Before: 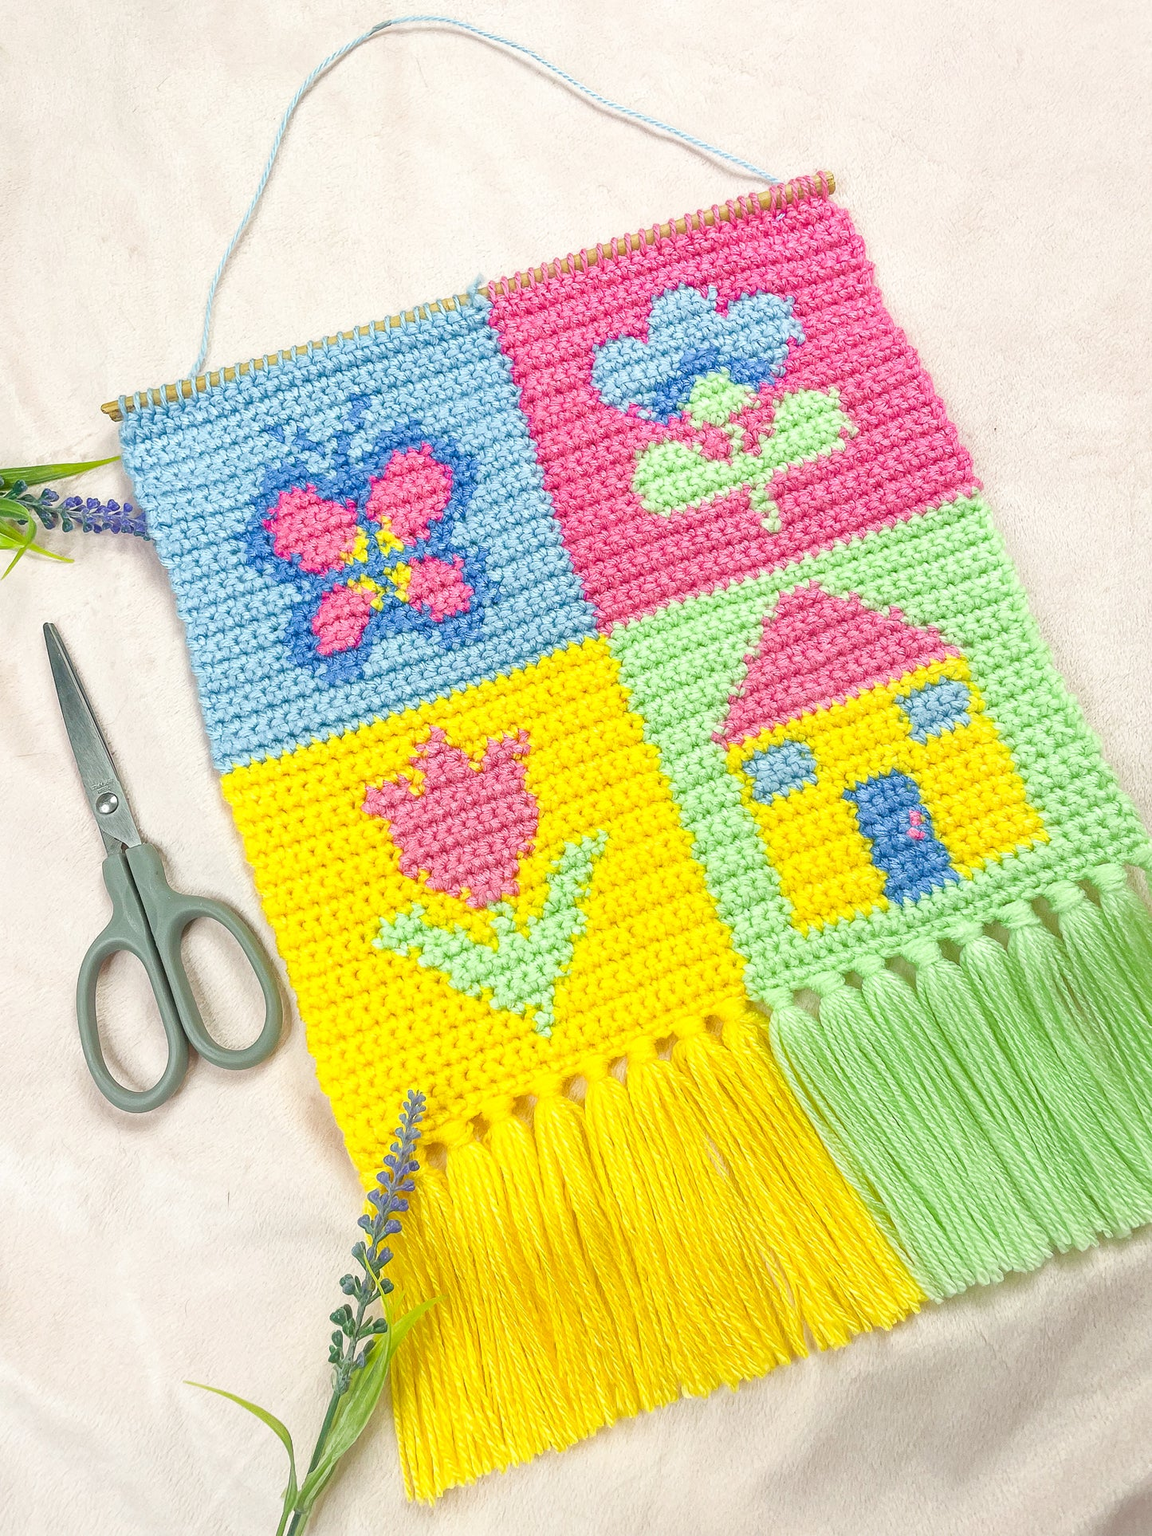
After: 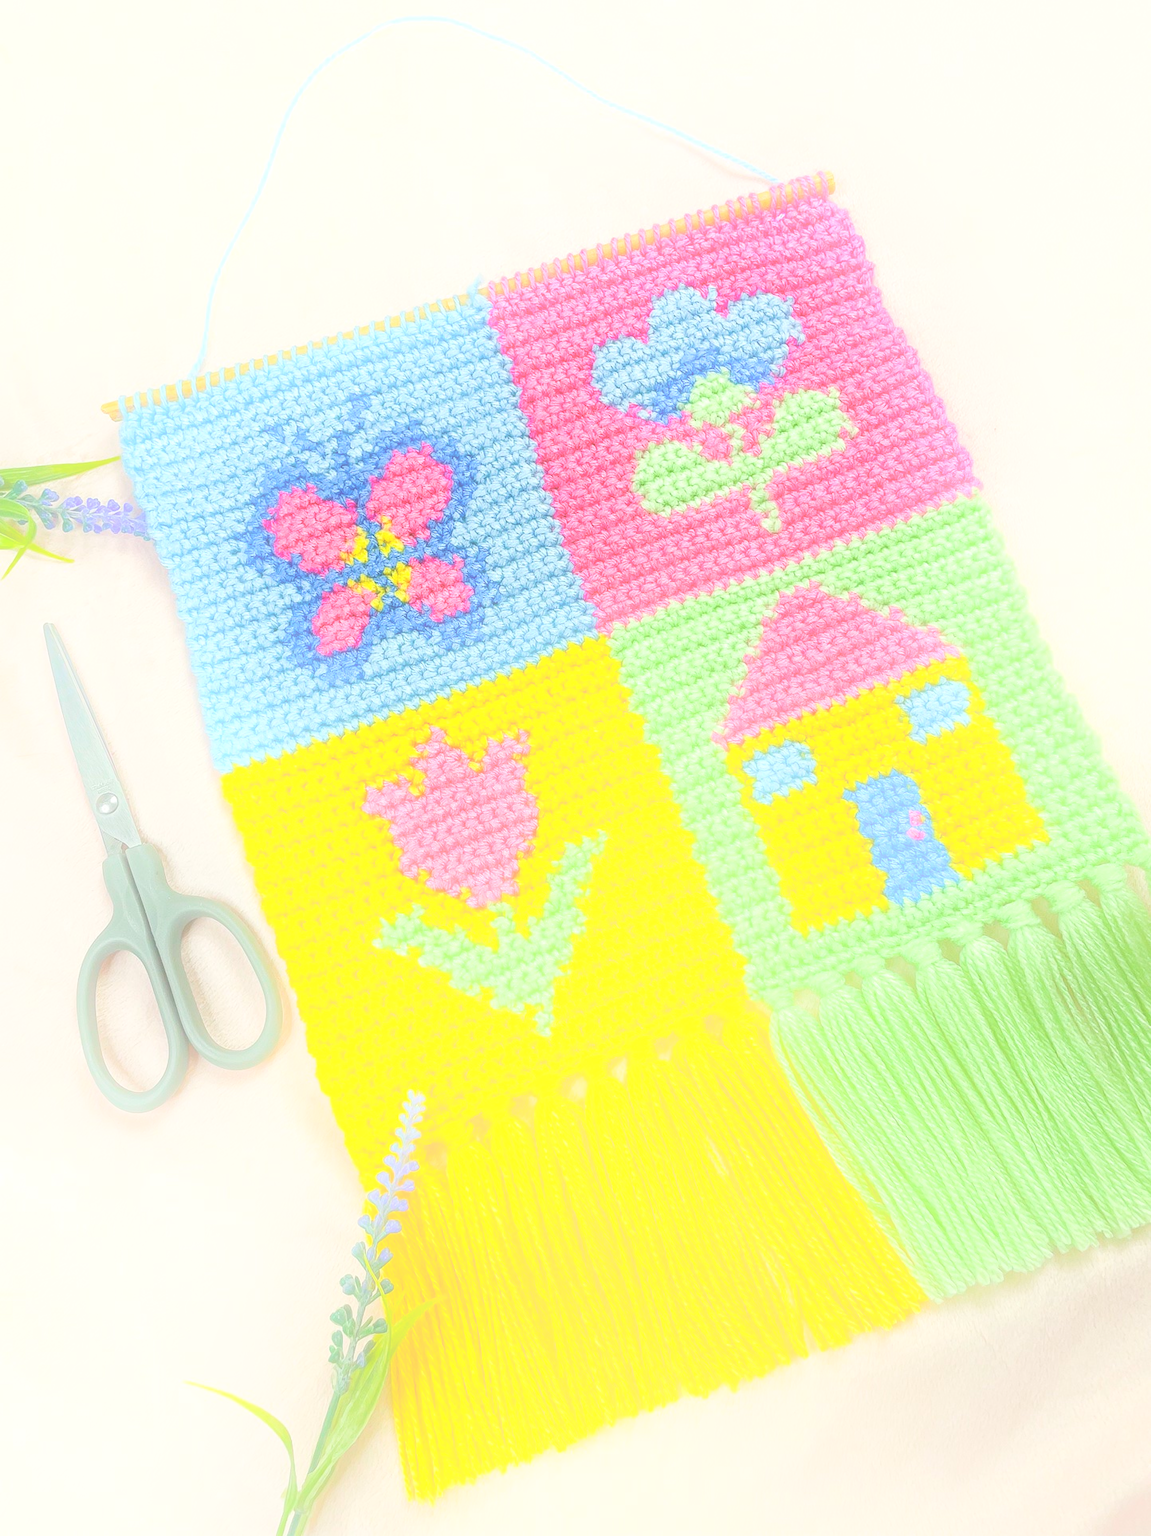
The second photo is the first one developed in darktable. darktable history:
color correction: saturation 0.99
bloom: threshold 82.5%, strength 16.25%
